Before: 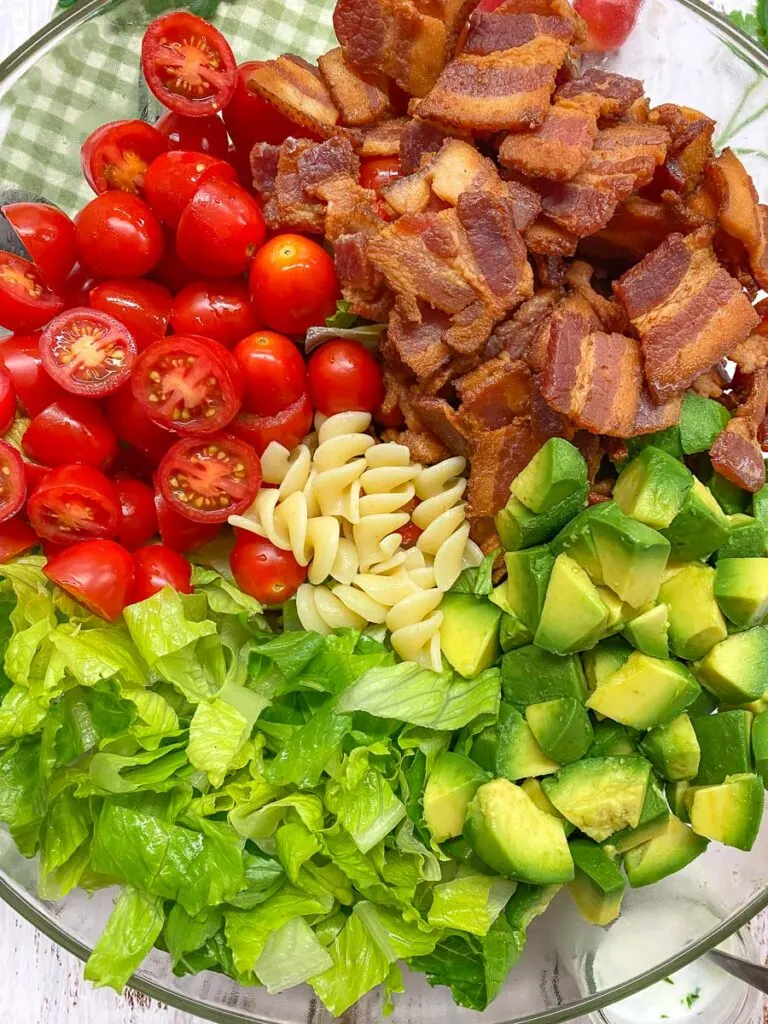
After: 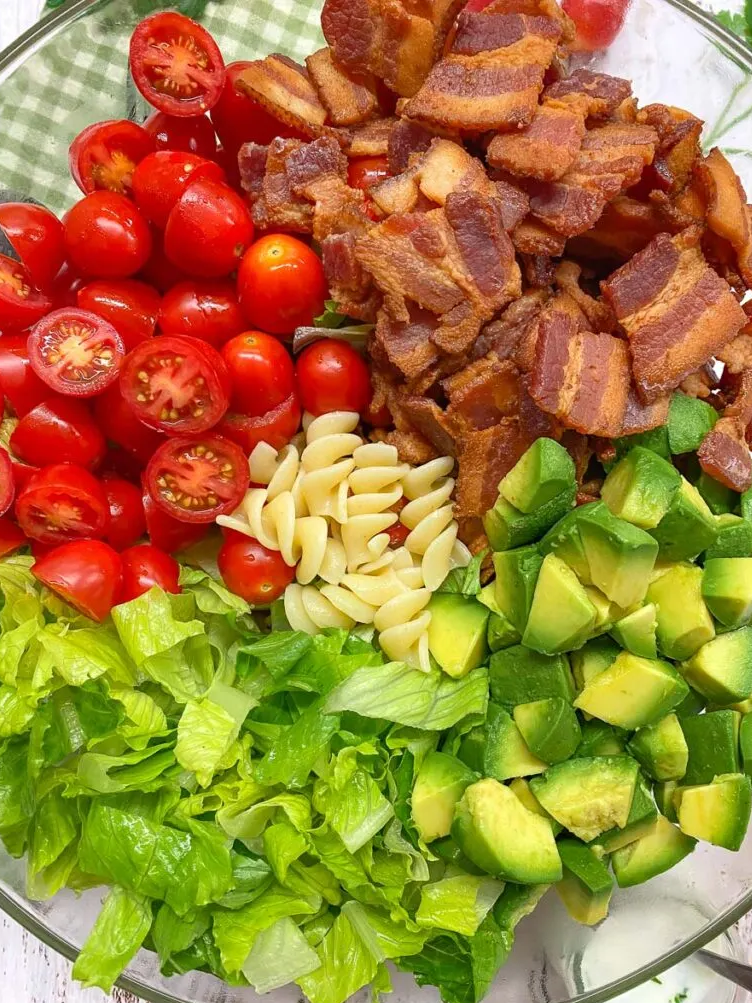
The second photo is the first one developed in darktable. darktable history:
crop: left 1.674%, right 0.279%, bottom 2.04%
